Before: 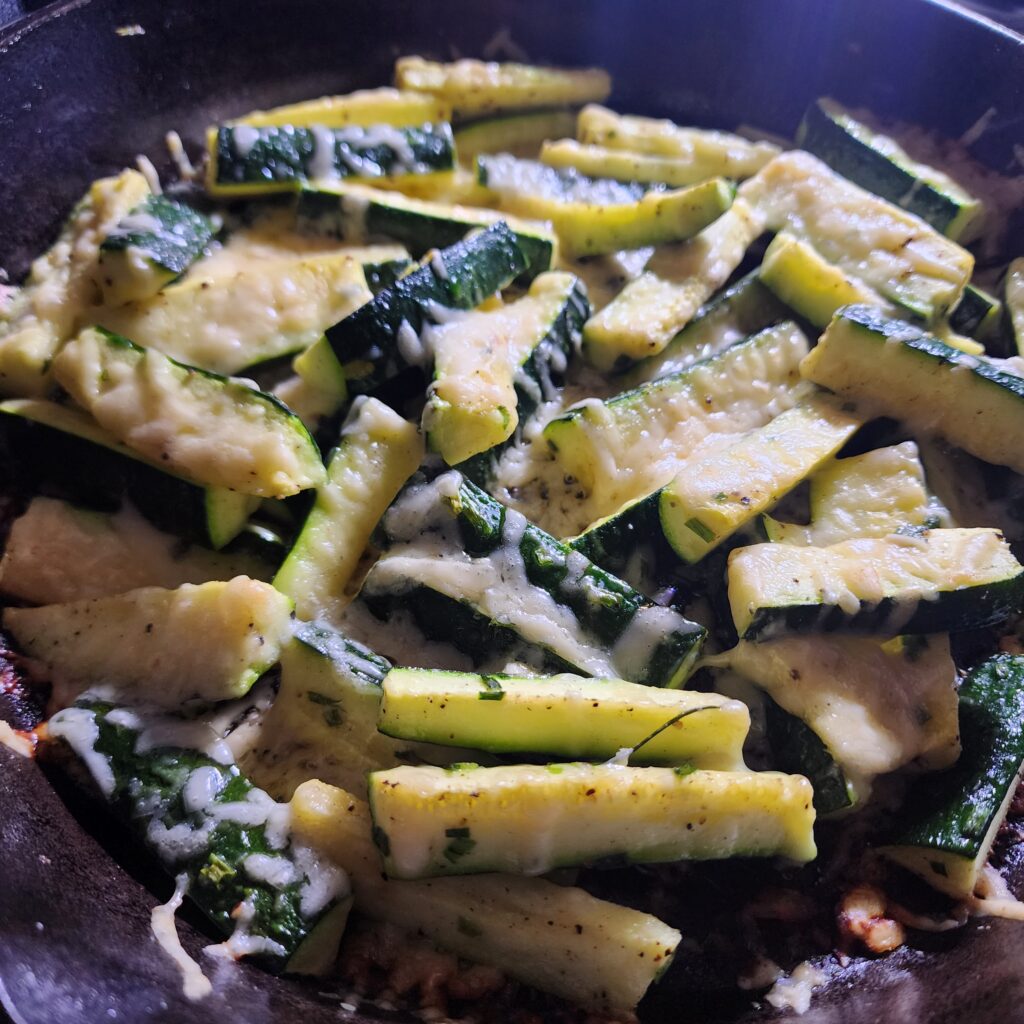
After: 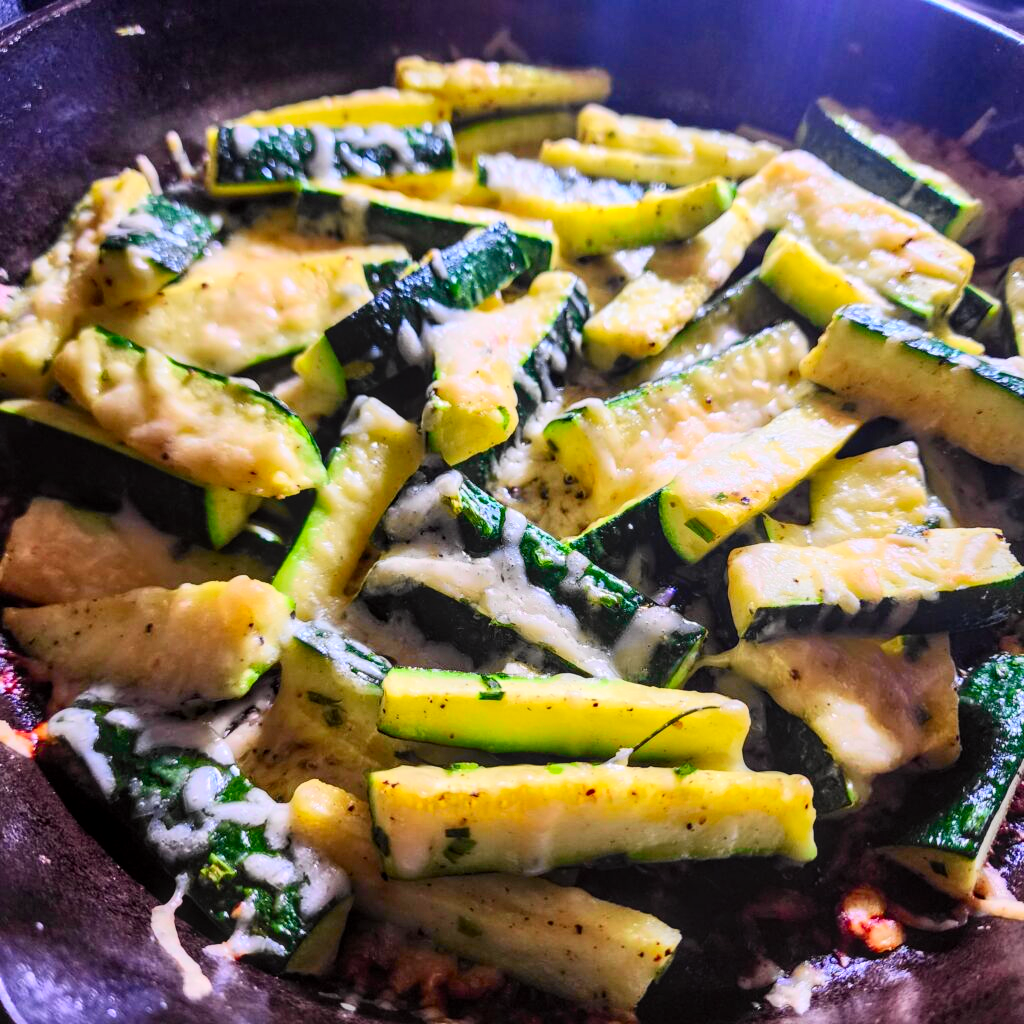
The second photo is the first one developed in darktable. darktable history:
local contrast: on, module defaults
tone curve: curves: ch0 [(0, 0) (0.055, 0.057) (0.258, 0.307) (0.434, 0.543) (0.517, 0.657) (0.745, 0.874) (1, 1)]; ch1 [(0, 0) (0.346, 0.307) (0.418, 0.383) (0.46, 0.439) (0.482, 0.493) (0.502, 0.503) (0.517, 0.514) (0.55, 0.561) (0.588, 0.603) (0.646, 0.688) (1, 1)]; ch2 [(0, 0) (0.346, 0.34) (0.431, 0.45) (0.485, 0.499) (0.5, 0.503) (0.527, 0.525) (0.545, 0.562) (0.679, 0.706) (1, 1)], color space Lab, independent channels, preserve colors none
contrast brightness saturation: saturation 0.5
